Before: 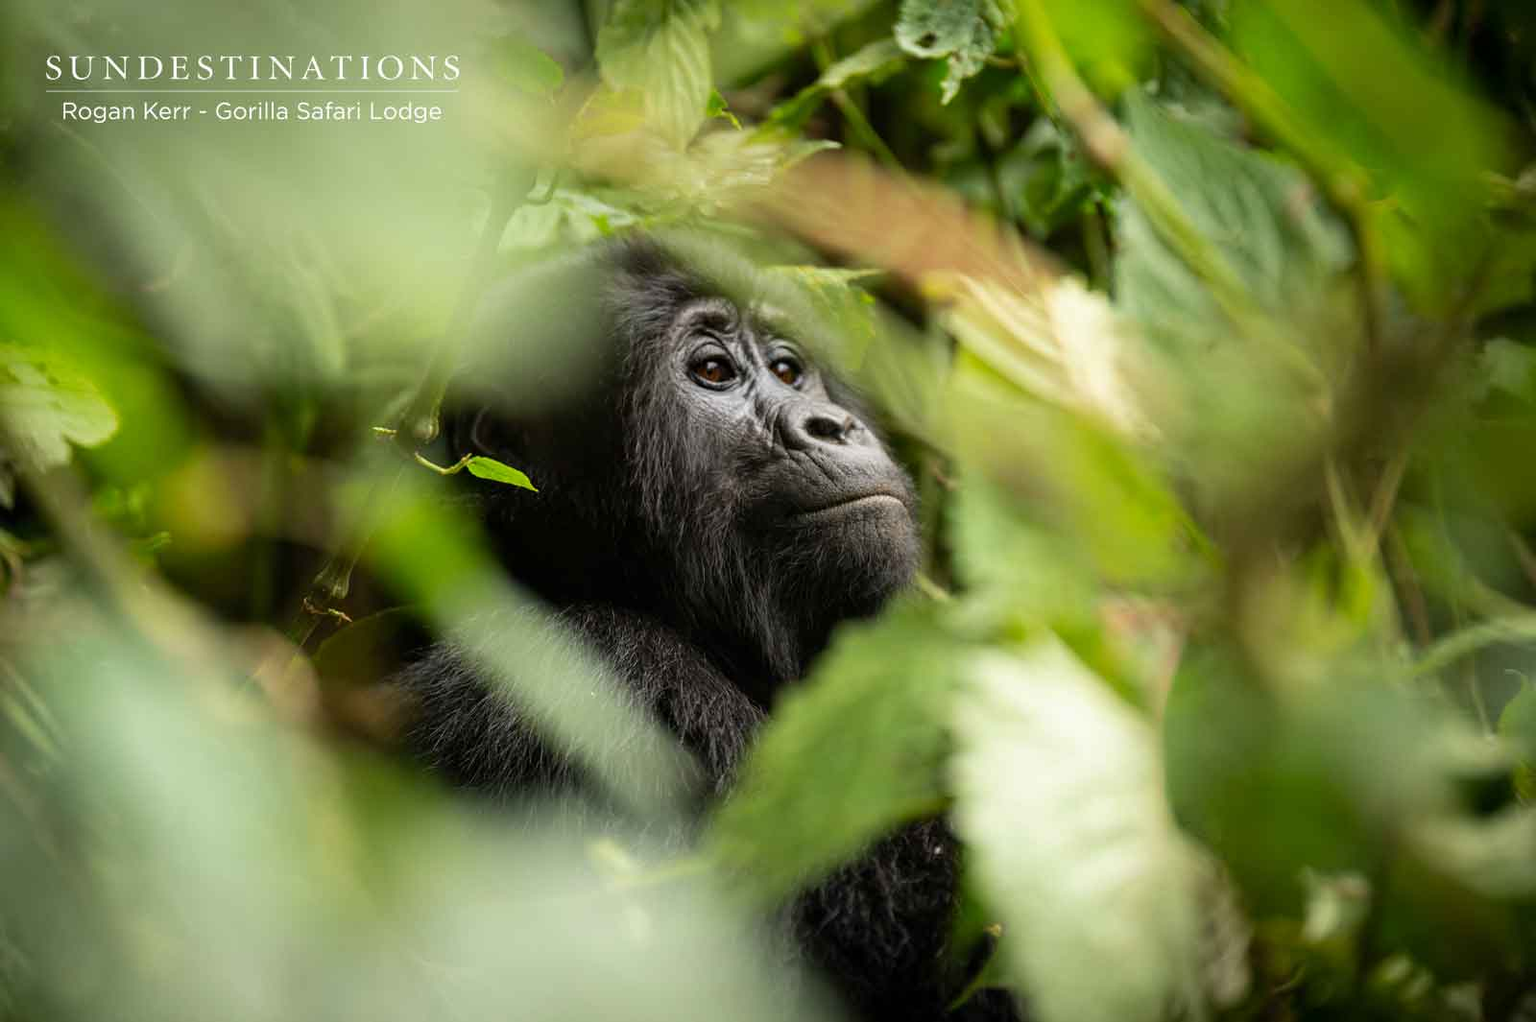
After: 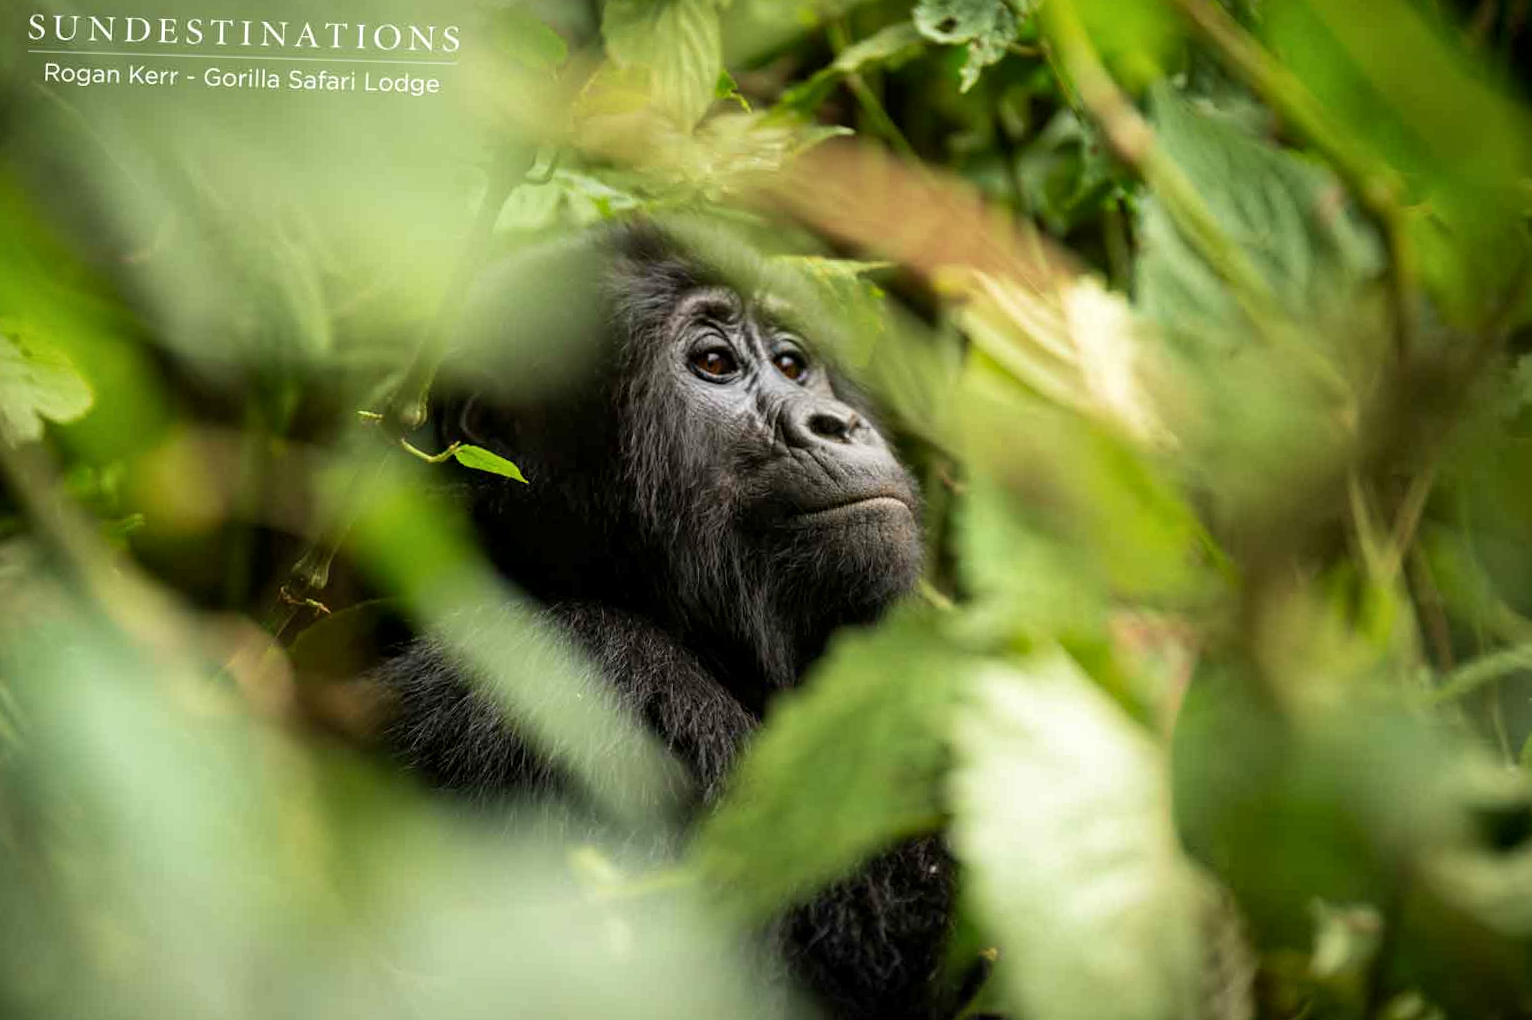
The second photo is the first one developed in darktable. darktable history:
local contrast: mode bilateral grid, contrast 20, coarseness 50, detail 120%, midtone range 0.2
velvia: on, module defaults
crop and rotate: angle -1.69°
